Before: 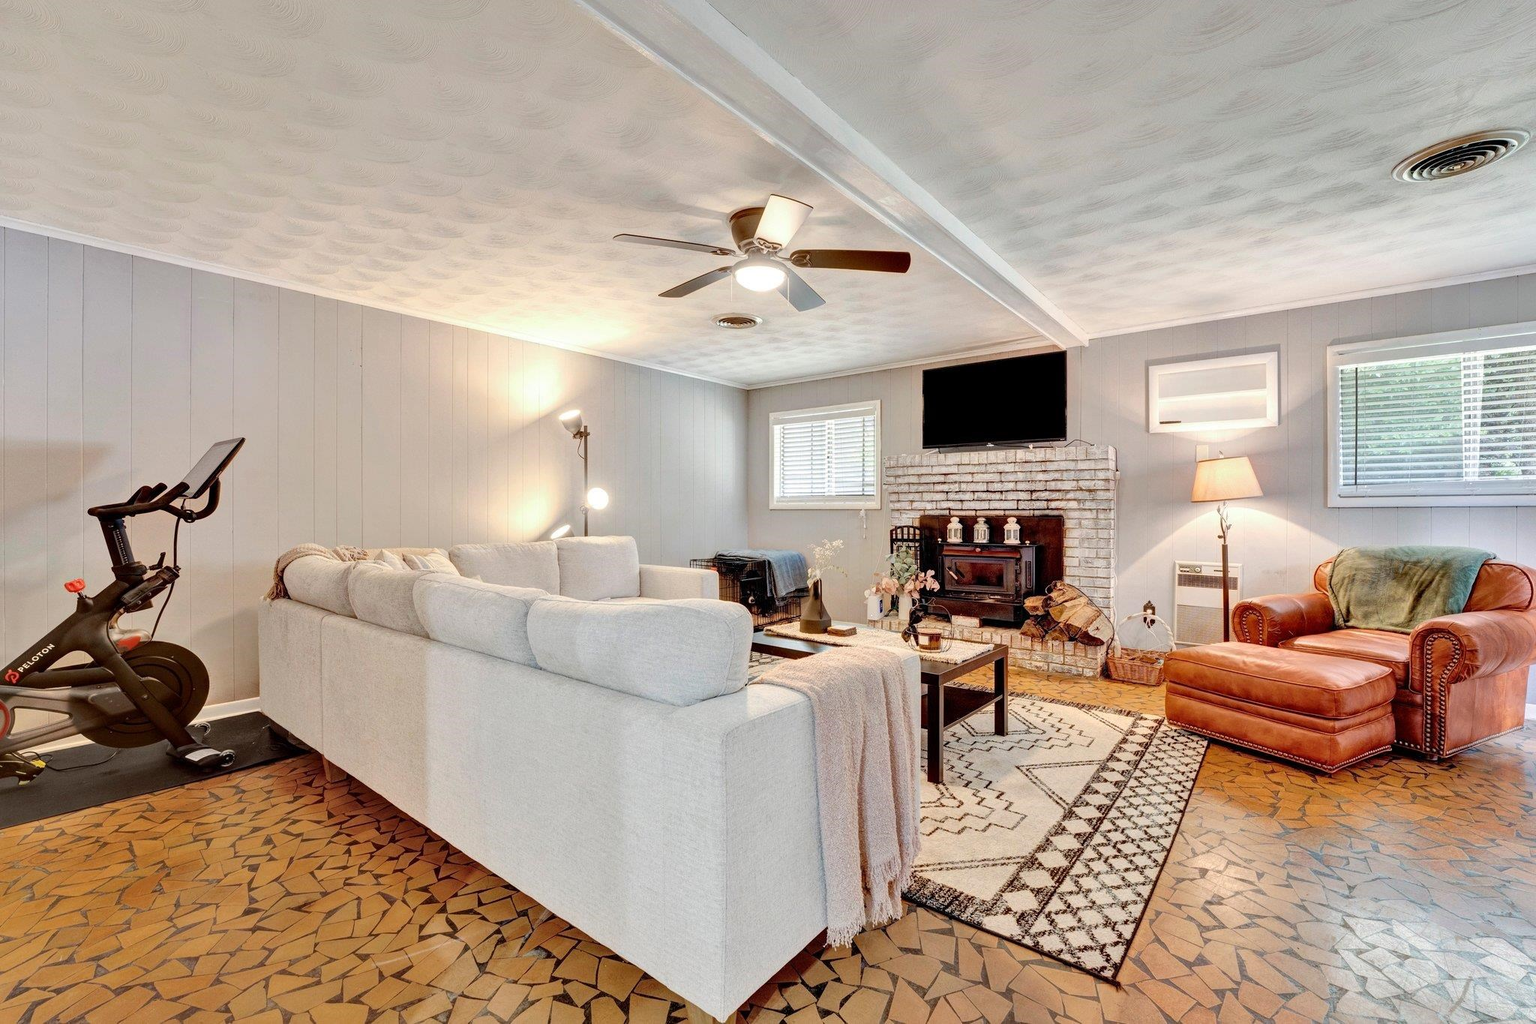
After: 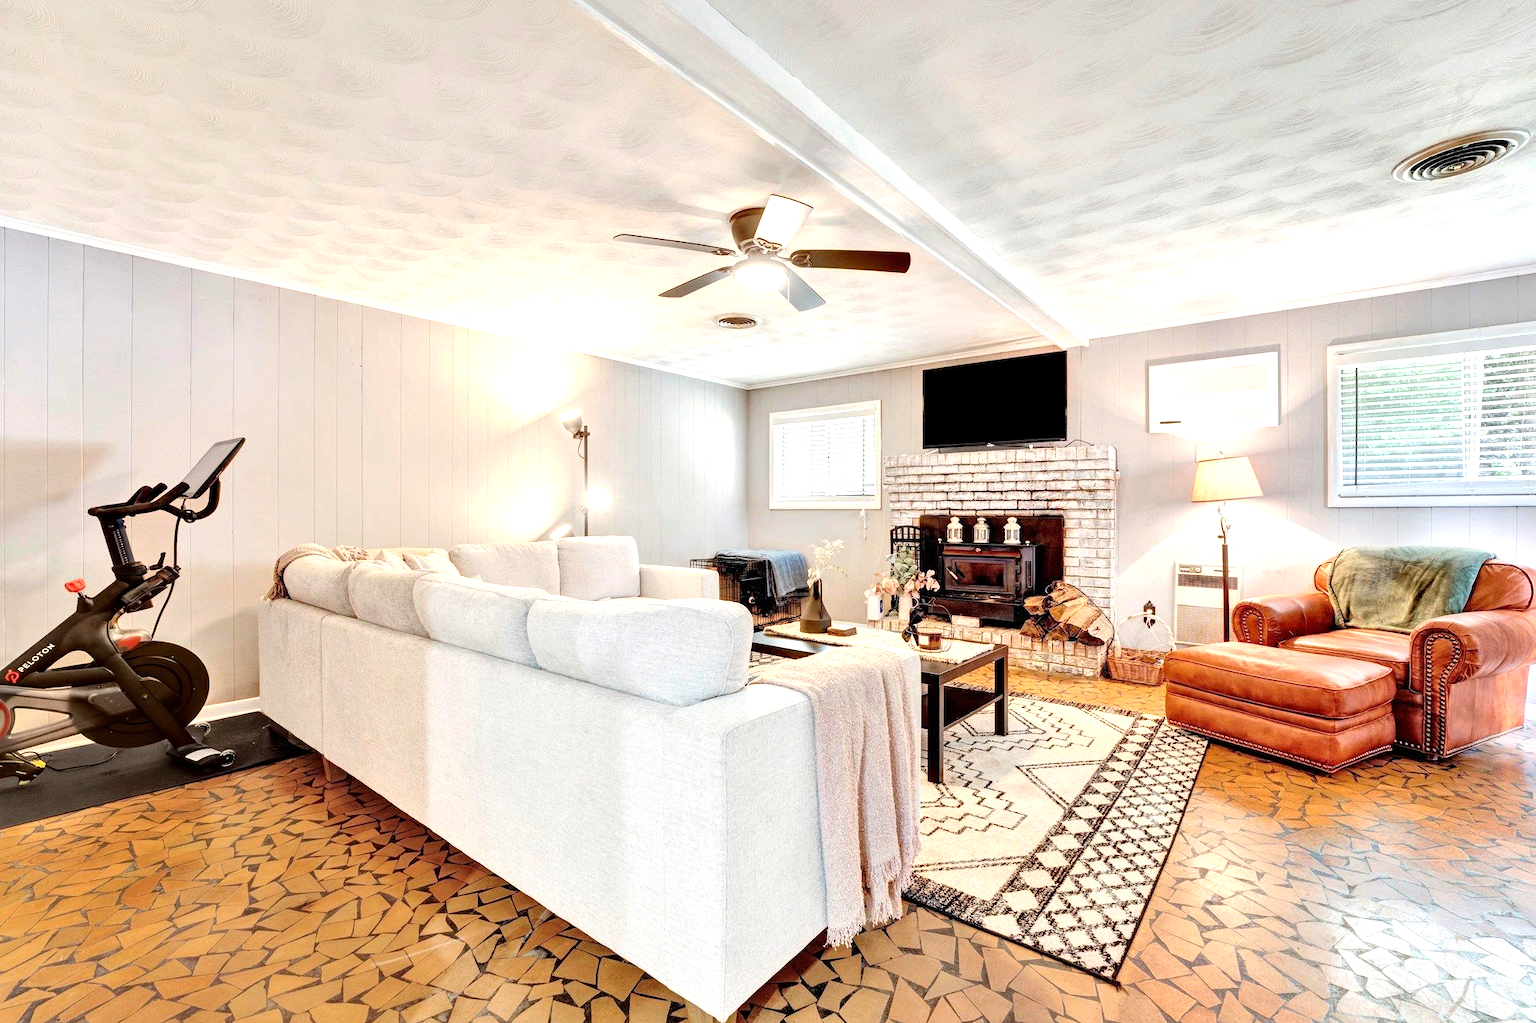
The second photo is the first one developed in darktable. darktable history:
contrast brightness saturation: contrast 0.052
tone equalizer: -8 EV -0.769 EV, -7 EV -0.679 EV, -6 EV -0.601 EV, -5 EV -0.393 EV, -3 EV 0.396 EV, -2 EV 0.6 EV, -1 EV 0.677 EV, +0 EV 0.732 EV
